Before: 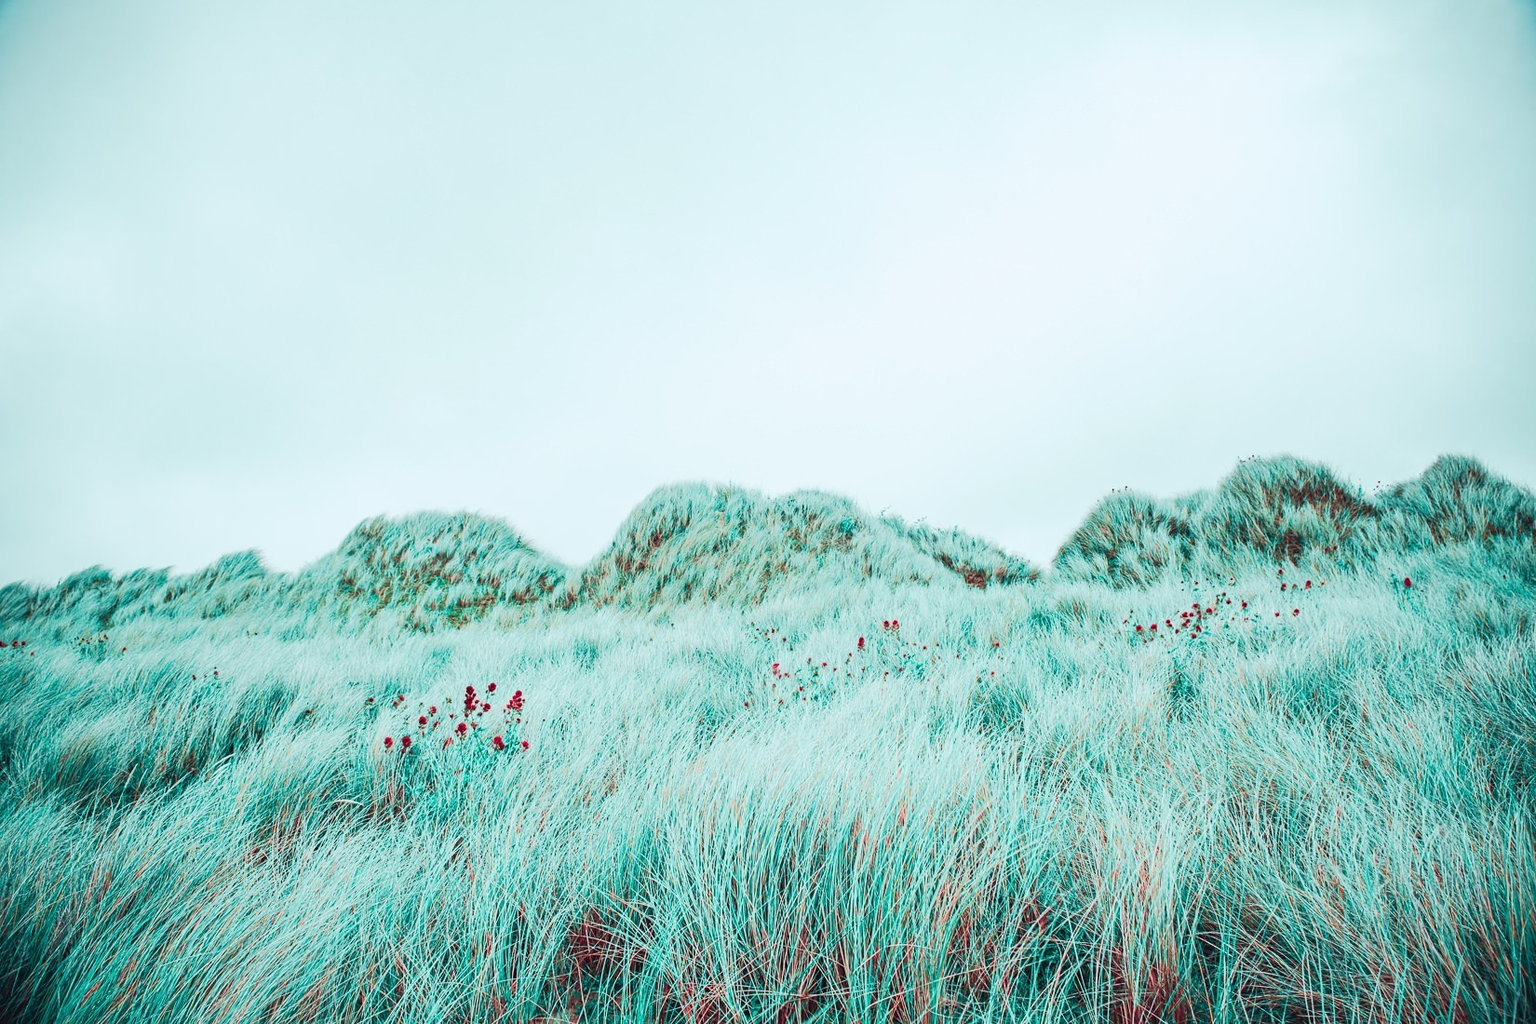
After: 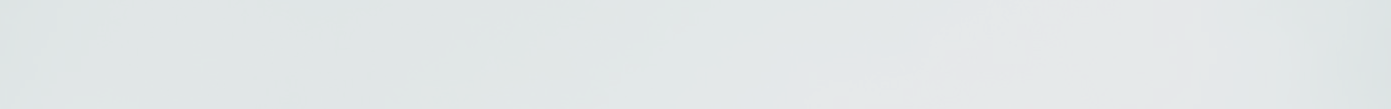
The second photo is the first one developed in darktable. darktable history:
crop and rotate: left 9.644%, top 9.491%, right 6.021%, bottom 80.509%
contrast brightness saturation: contrast -0.32, brightness 0.75, saturation -0.78
tone equalizer: on, module defaults
color zones: curves: ch0 [(0, 0.5) (0.143, 0.5) (0.286, 0.5) (0.429, 0.5) (0.571, 0.5) (0.714, 0.476) (0.857, 0.5) (1, 0.5)]; ch2 [(0, 0.5) (0.143, 0.5) (0.286, 0.5) (0.429, 0.5) (0.571, 0.5) (0.714, 0.487) (0.857, 0.5) (1, 0.5)]
